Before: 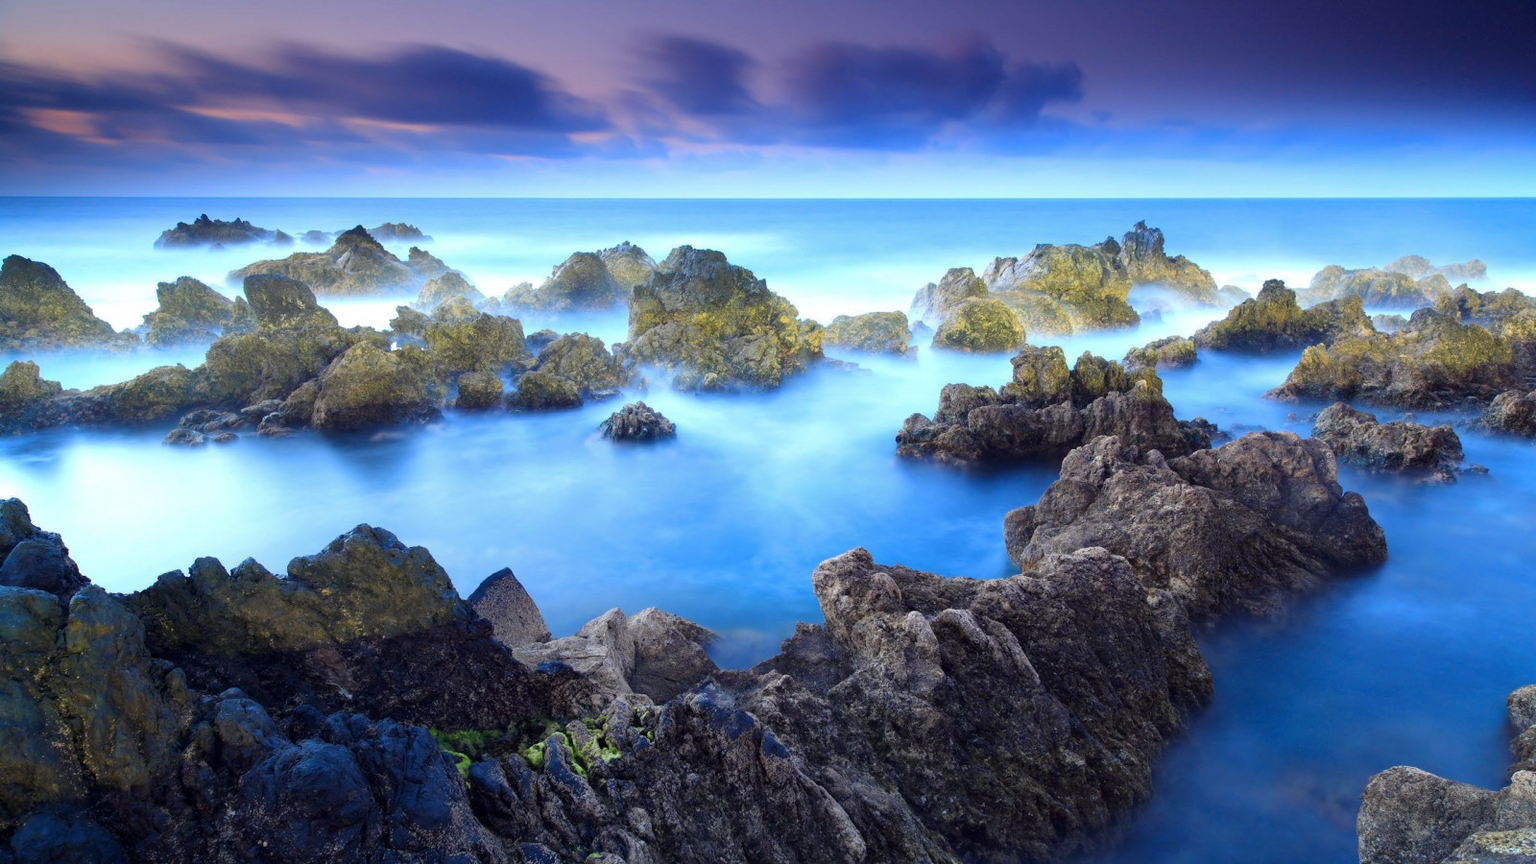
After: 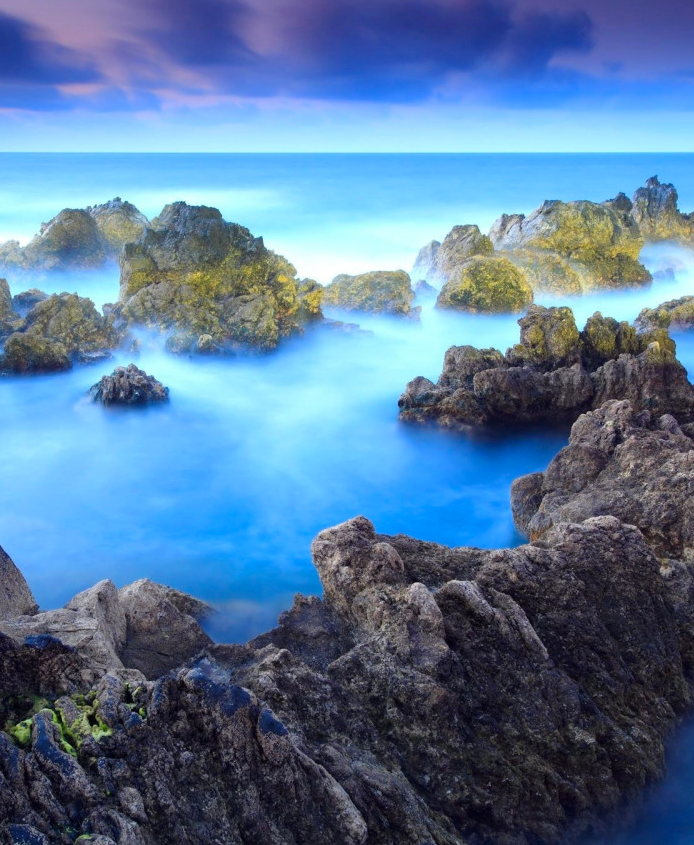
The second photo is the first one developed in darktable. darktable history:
crop: left 33.452%, top 6.025%, right 23.155%
color balance rgb: perceptual saturation grading › global saturation 10%, global vibrance 10%
